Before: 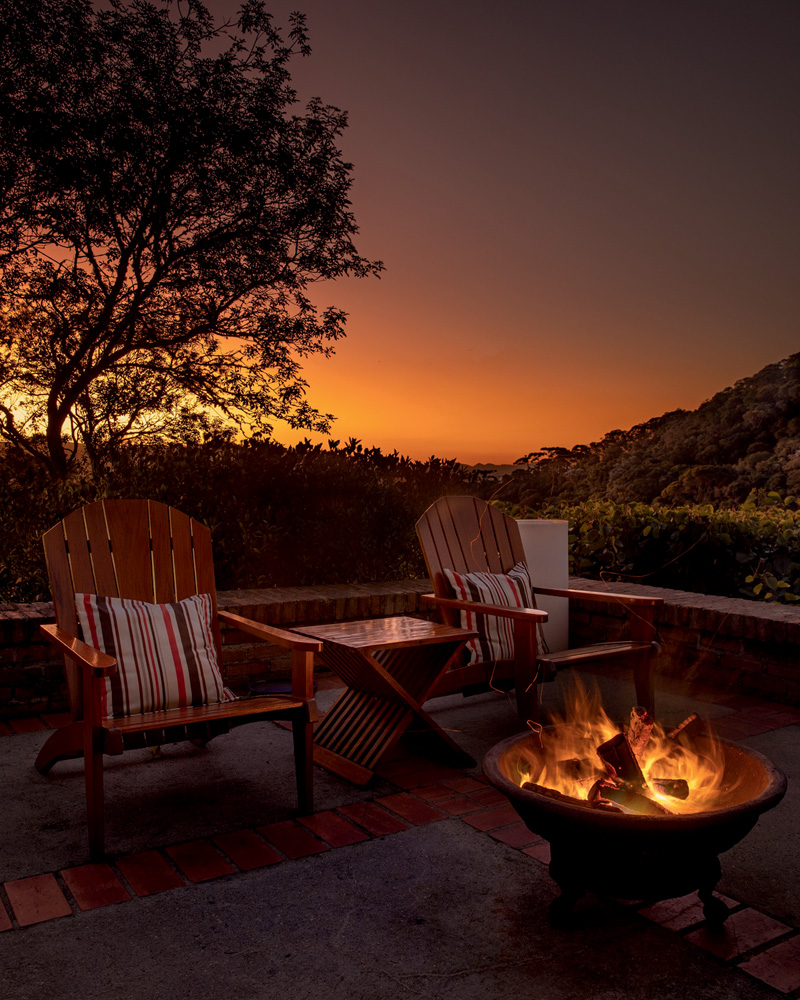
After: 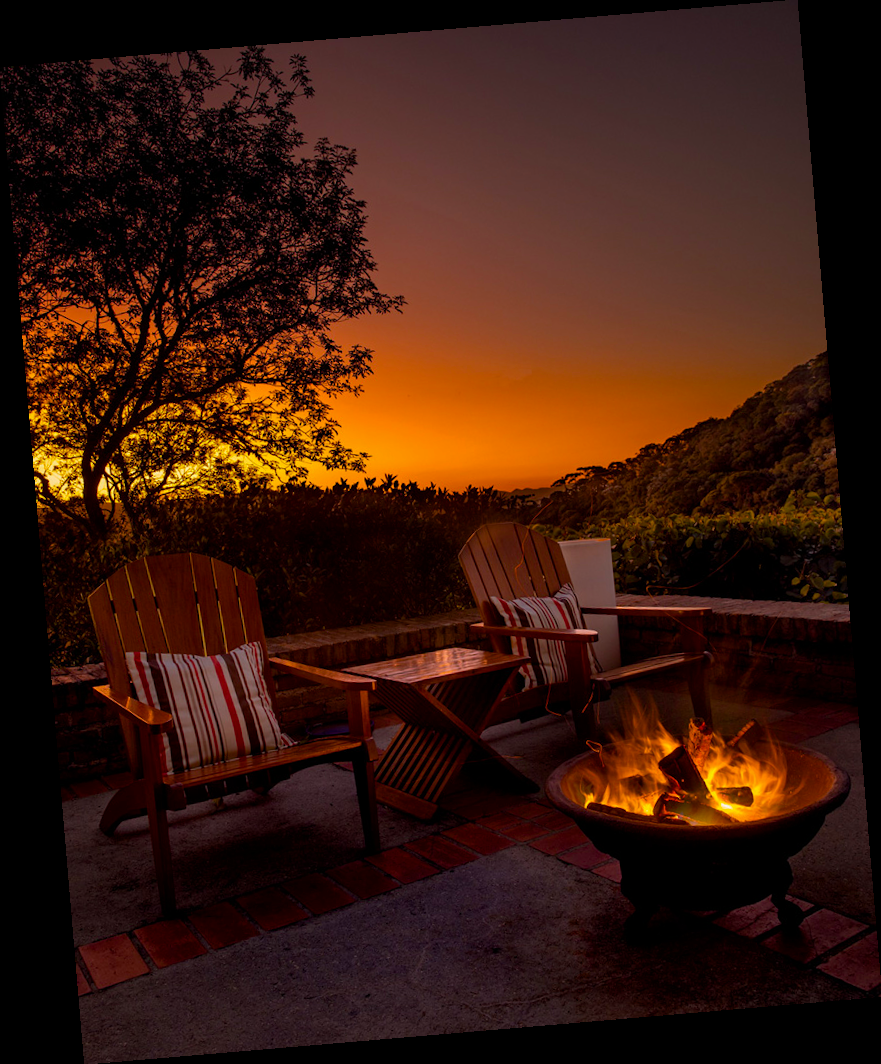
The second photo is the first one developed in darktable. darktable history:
rotate and perspective: rotation -4.86°, automatic cropping off
color balance rgb: perceptual saturation grading › global saturation 40%, global vibrance 15%
